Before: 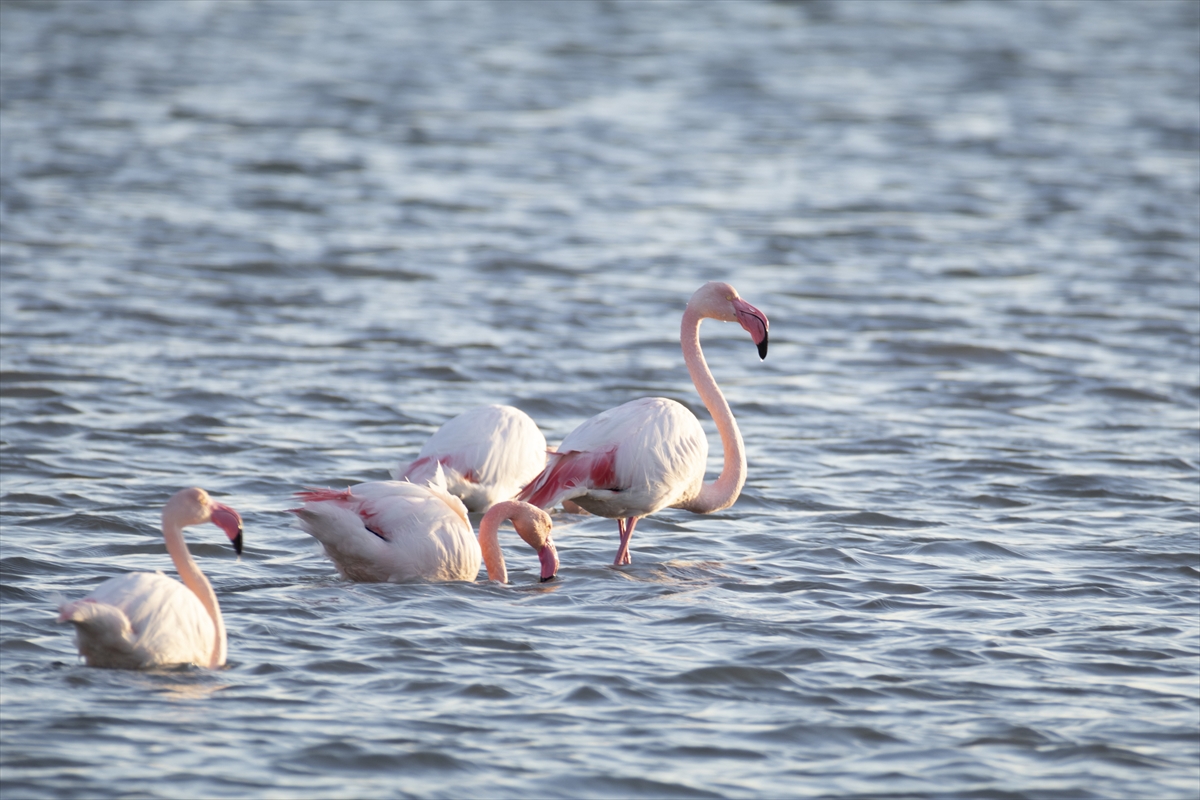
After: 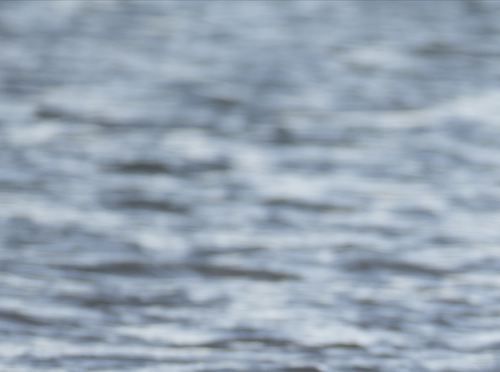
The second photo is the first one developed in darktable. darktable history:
crop and rotate: left 11.171%, top 0.092%, right 47.107%, bottom 53.293%
